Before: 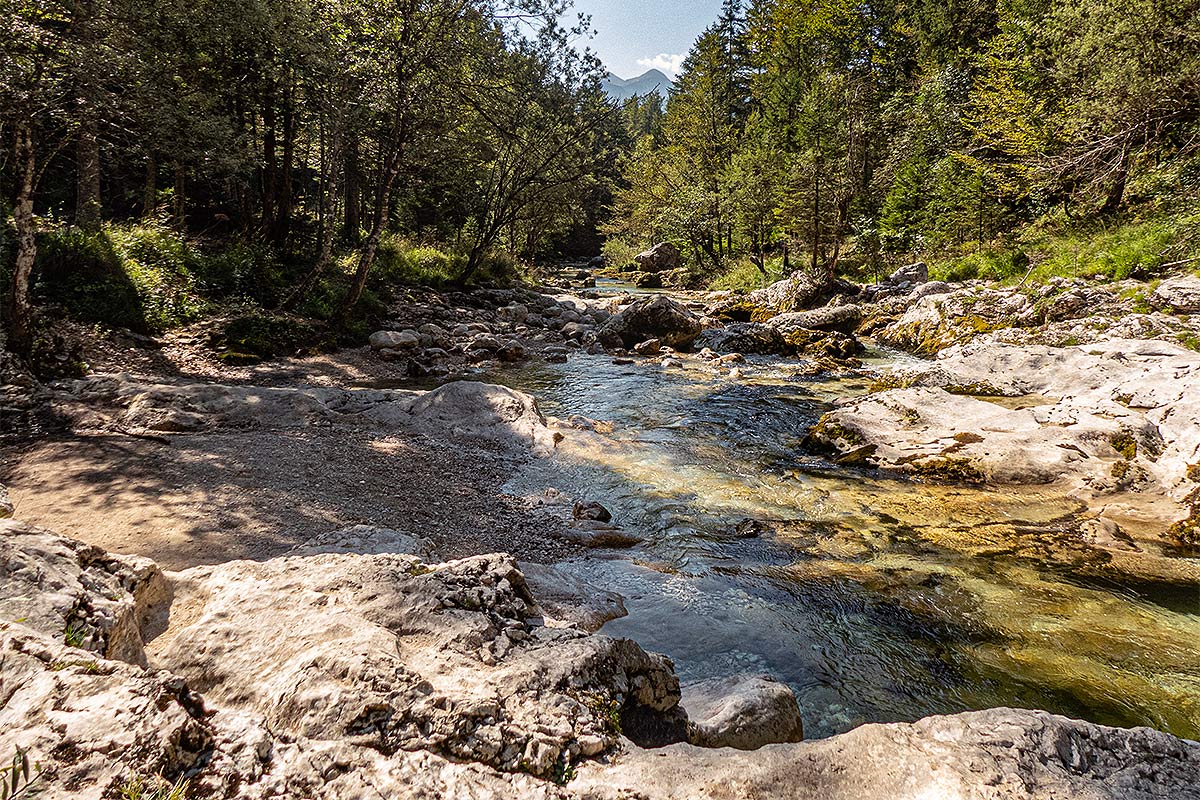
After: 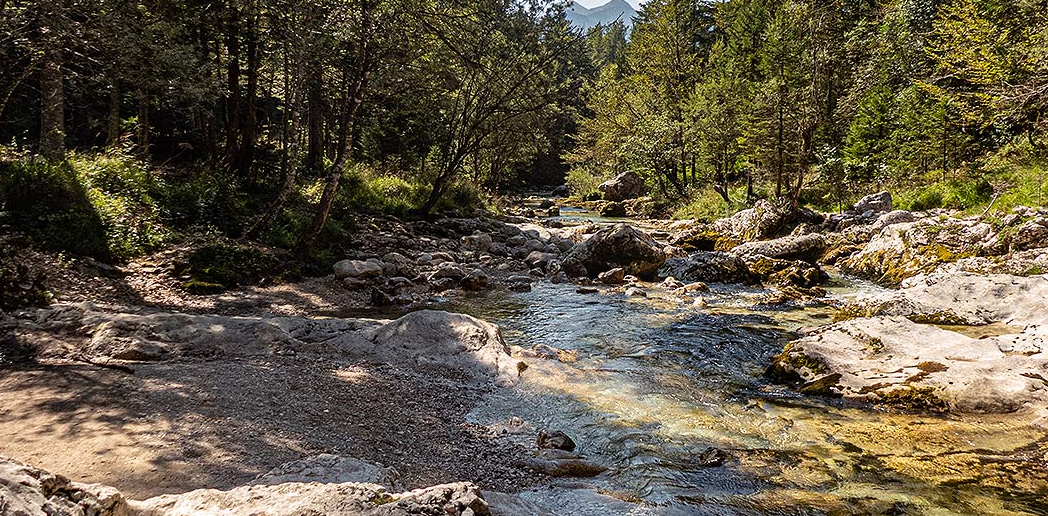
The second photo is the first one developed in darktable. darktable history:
crop: left 3.015%, top 8.969%, right 9.647%, bottom 26.457%
base curve: exposure shift 0, preserve colors none
